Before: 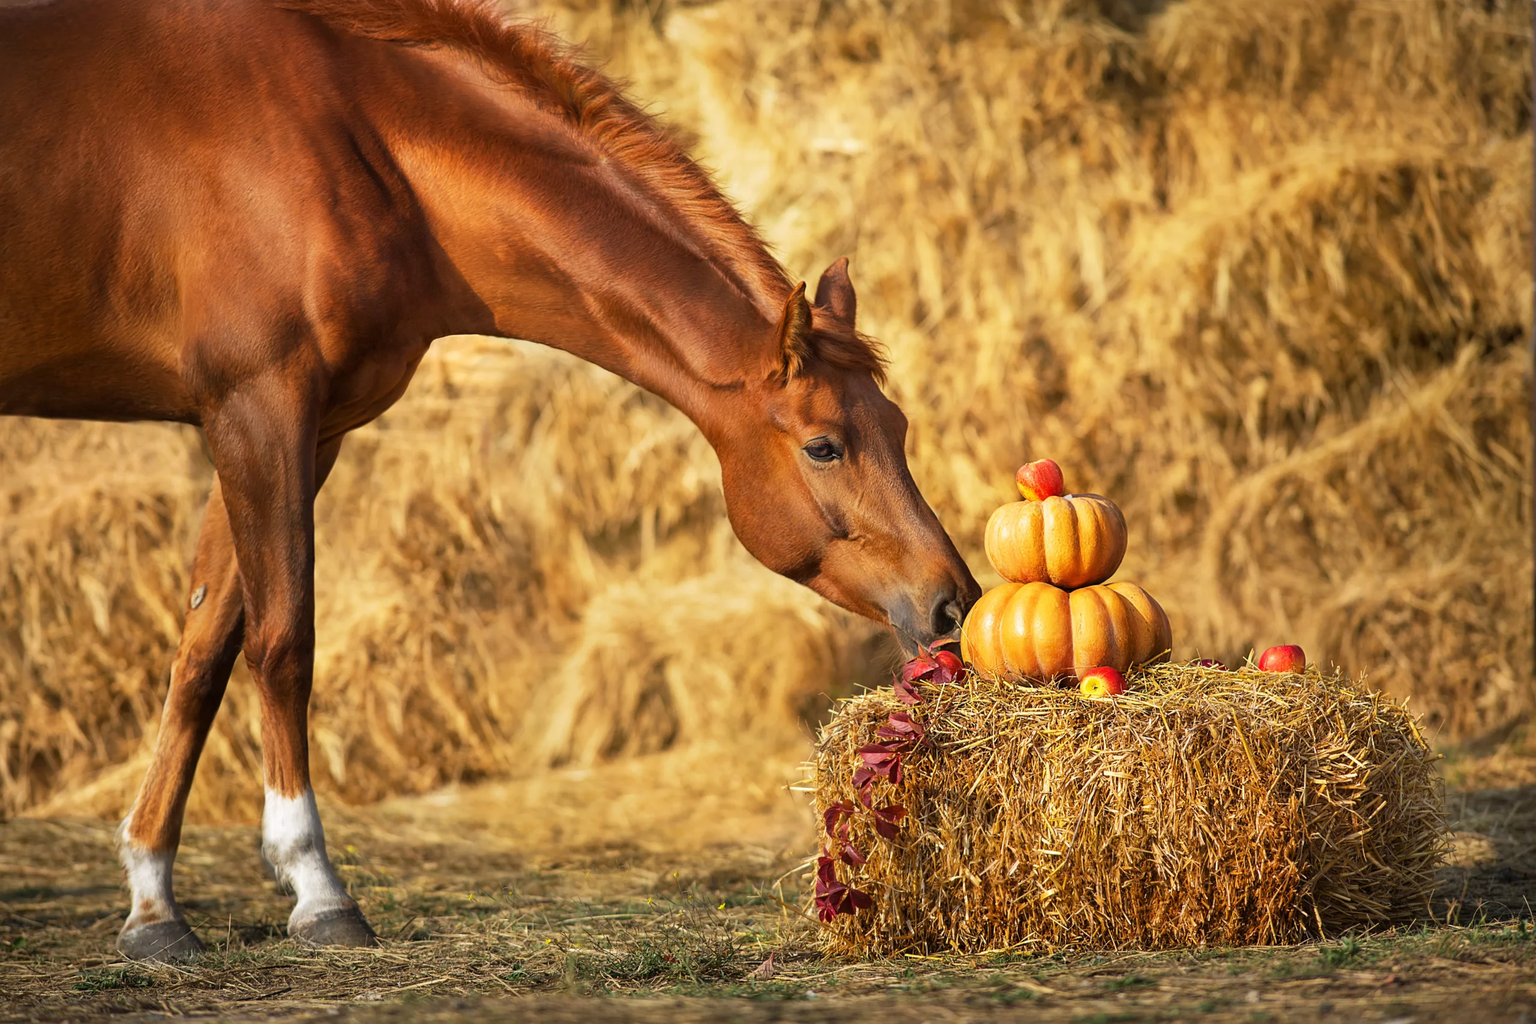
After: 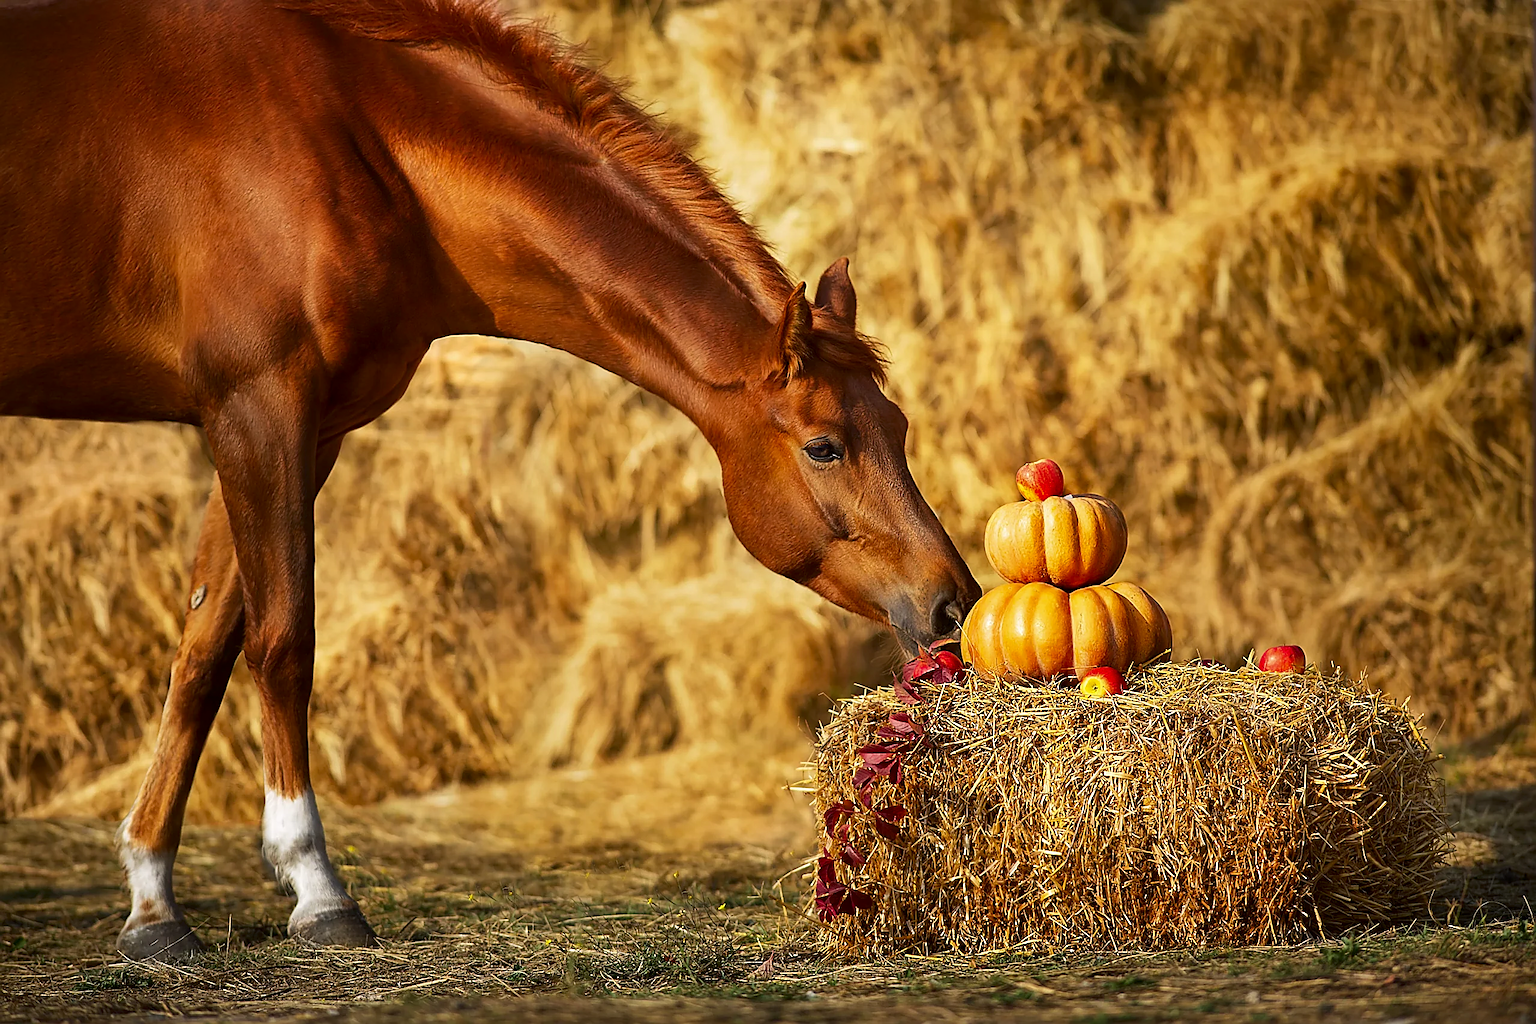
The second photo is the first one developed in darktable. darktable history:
sharpen: radius 1.4, amount 1.25, threshold 0.7
contrast brightness saturation: contrast 0.07, brightness -0.13, saturation 0.06
